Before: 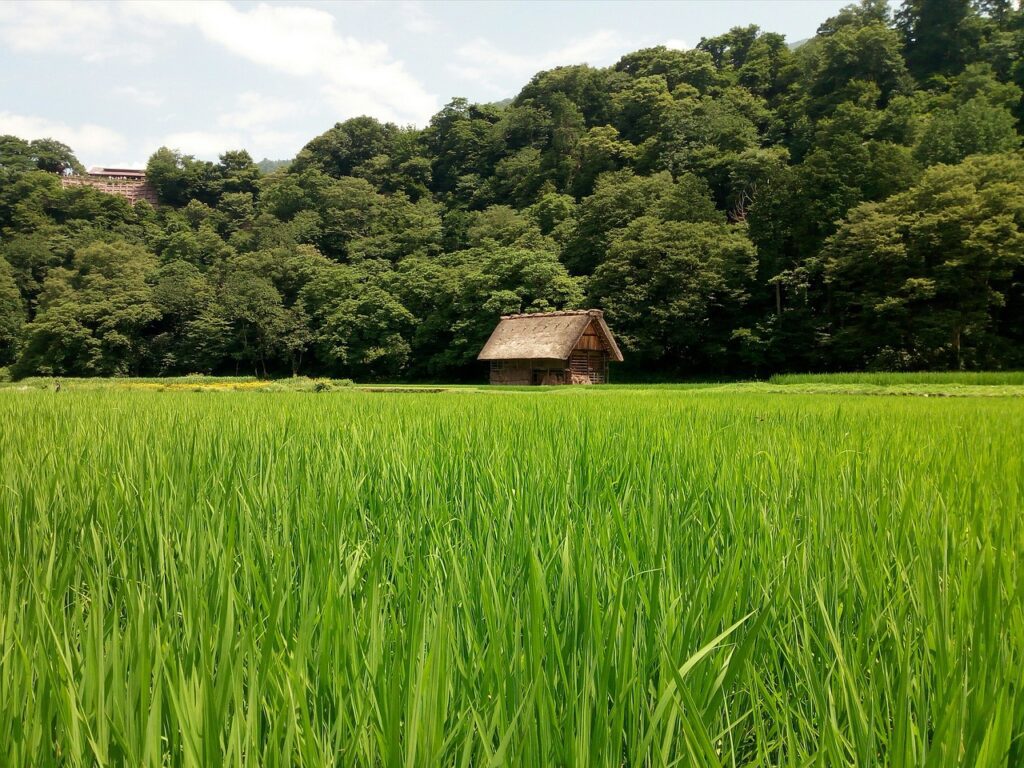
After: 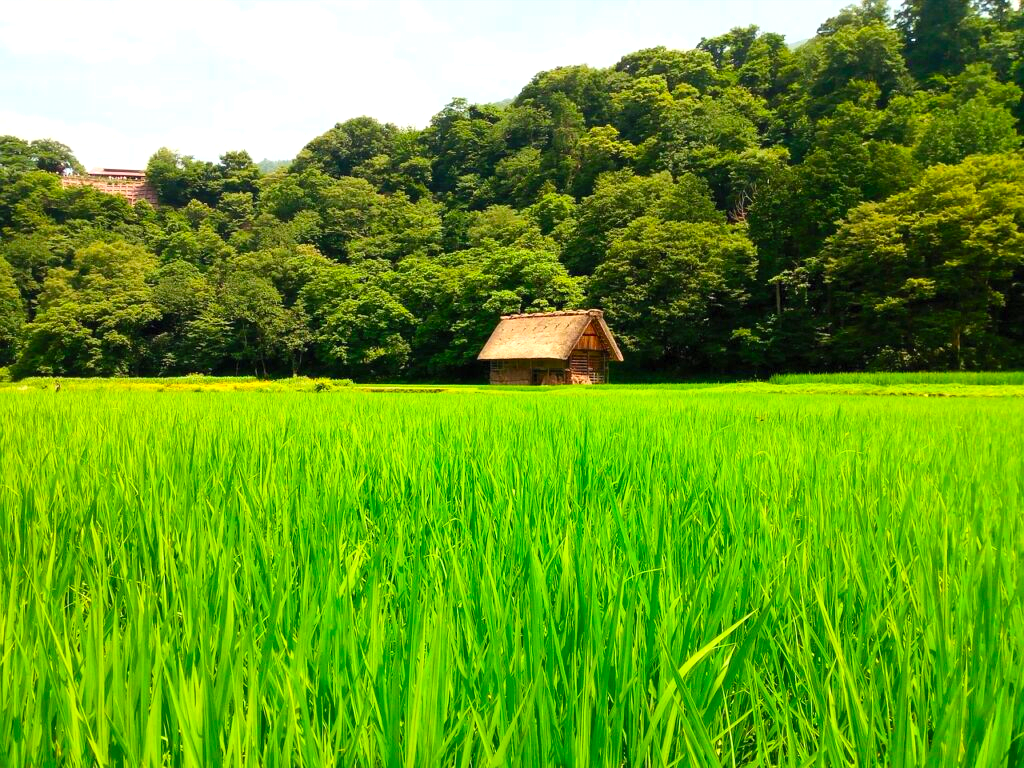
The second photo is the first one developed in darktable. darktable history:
contrast brightness saturation: contrast 0.203, brightness 0.204, saturation 0.801
levels: levels [0, 0.474, 0.947]
